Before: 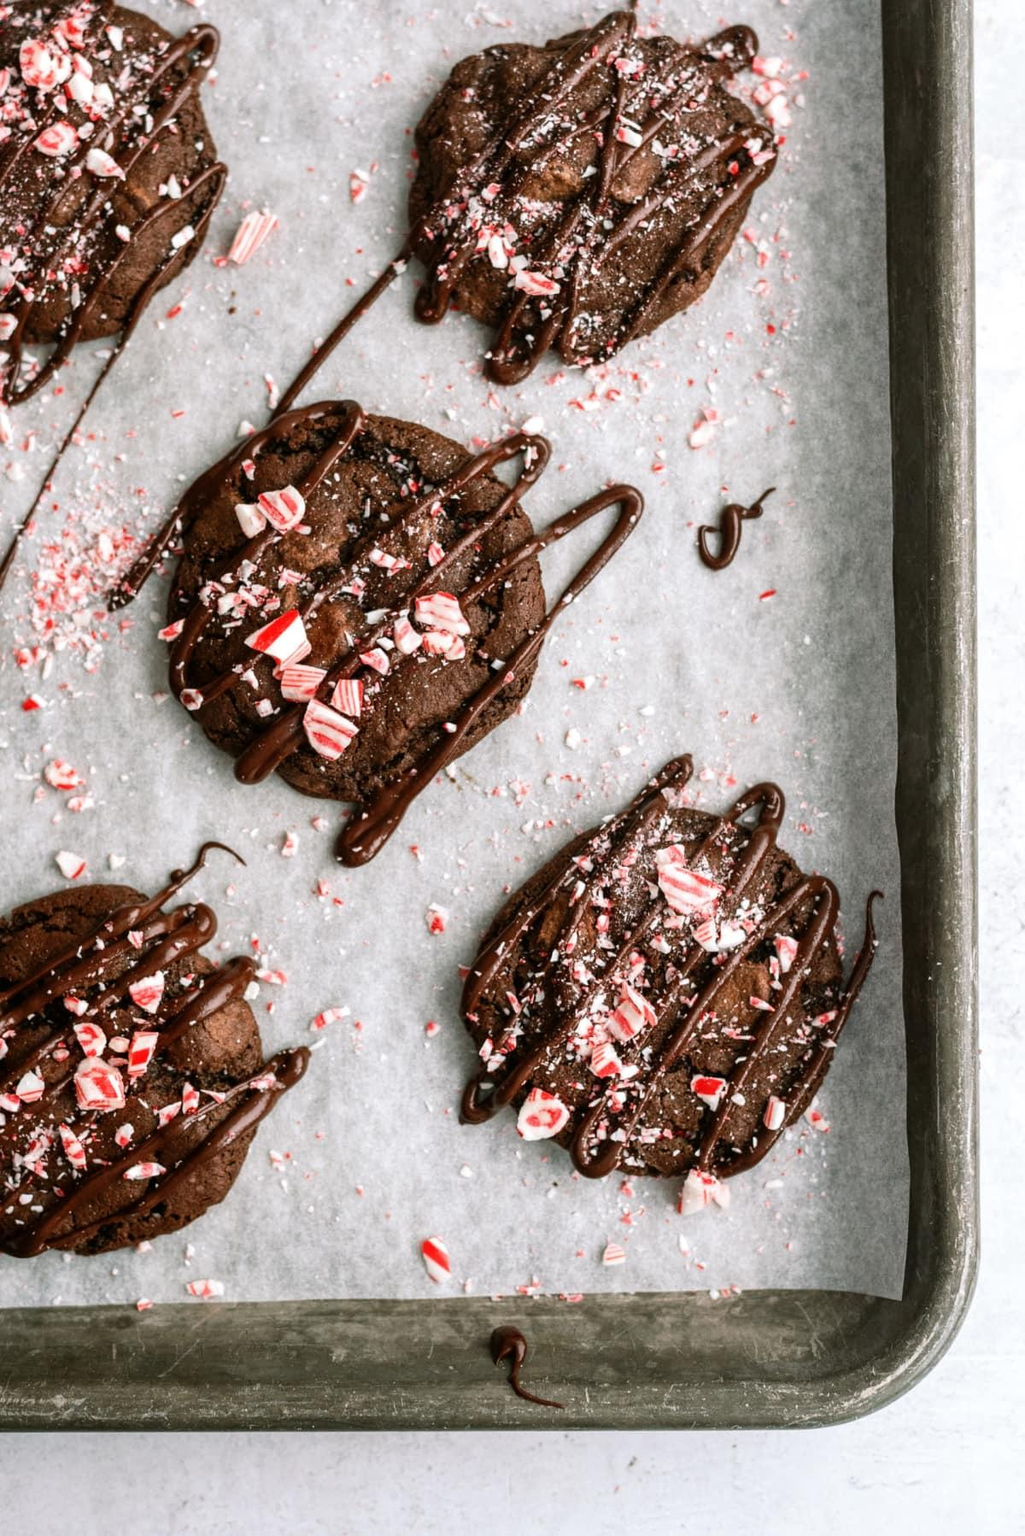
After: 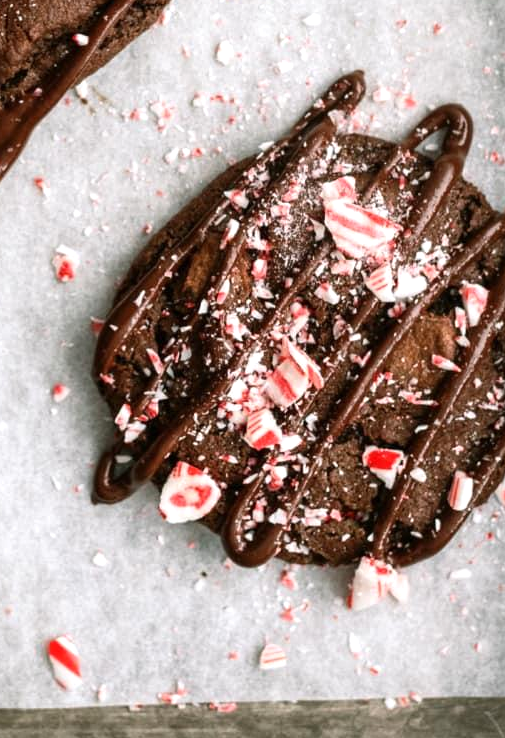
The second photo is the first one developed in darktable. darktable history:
crop: left 37.221%, top 45.169%, right 20.63%, bottom 13.777%
exposure: exposure 0.207 EV, compensate highlight preservation false
